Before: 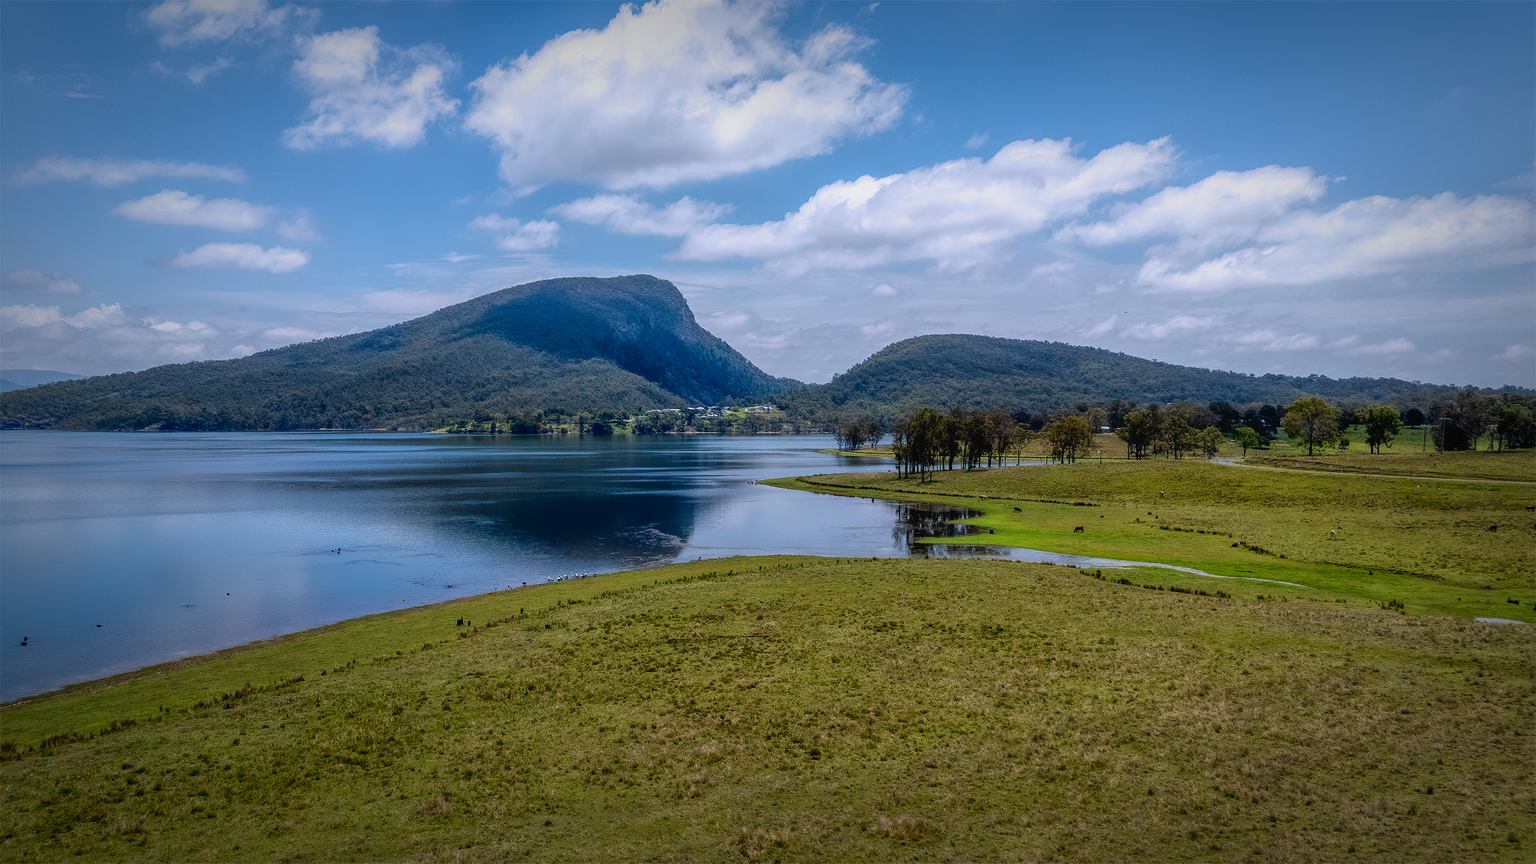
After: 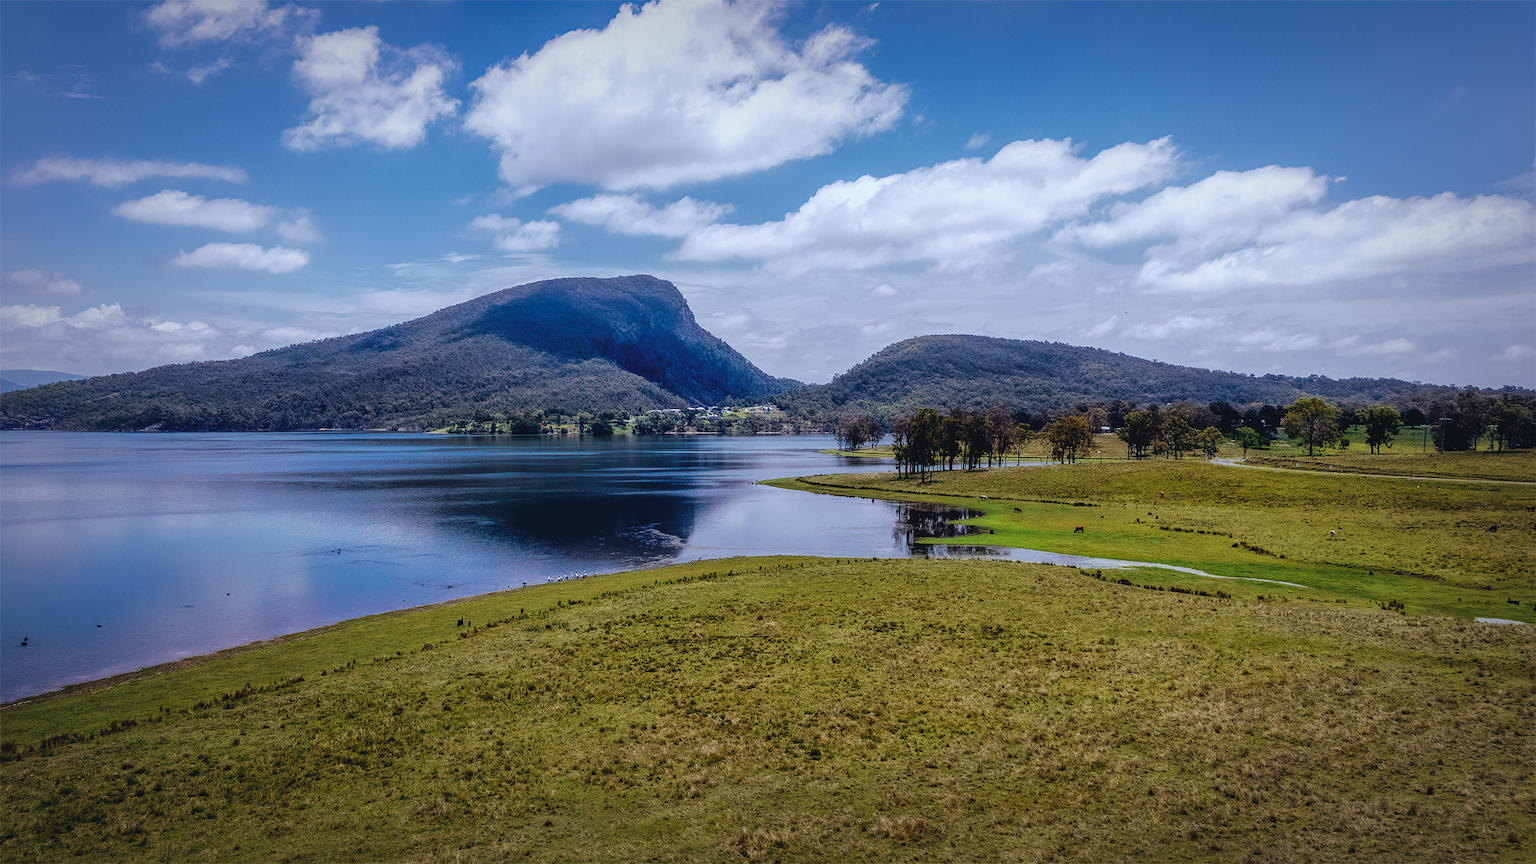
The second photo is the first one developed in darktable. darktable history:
tone curve: curves: ch0 [(0, 0) (0.003, 0.034) (0.011, 0.038) (0.025, 0.046) (0.044, 0.054) (0.069, 0.06) (0.1, 0.079) (0.136, 0.114) (0.177, 0.151) (0.224, 0.213) (0.277, 0.293) (0.335, 0.385) (0.399, 0.482) (0.468, 0.578) (0.543, 0.655) (0.623, 0.724) (0.709, 0.786) (0.801, 0.854) (0.898, 0.922) (1, 1)], preserve colors none
color look up table: target L [95.95, 89.26, 89.39, 82.88, 81.69, 75.37, 75.76, 69.85, 65.47, 61.41, 61.46, 47.37, 44.79, 45.73, 26.12, 200.46, 81.7, 80.4, 67.67, 65.89, 52.44, 46.42, 49.25, 42.3, 37.33, 32.79, 29.81, 27.45, 0.786, 88.3, 81.7, 59.23, 64.61, 58.58, 50.75, 57.81, 41.01, 44.34, 40.78, 35.34, 32.15, 23.02, 13.19, 88.38, 70.18, 50.59, 47.96, 40.19, 30.84], target a [-10.9, -27.11, -32.42, -59.97, -45.78, -8.24, -12.19, -68.91, -67.45, -45.05, -5.355, -20.53, -35.79, -18.99, -20.68, 0, -5.561, 9.093, 31.59, 39.3, 0.326, 61.01, 21.28, 29.89, 38.39, 43.2, 5.783, 4.109, -0.581, 14.72, -0.723, 42.22, 72.26, 68.12, 13.31, 30.24, 36.04, 69.09, 45.28, 41.9, 48.14, 15.79, 27.18, -35.18, -21.2, -18.91, -3.882, -15.94, -3.335], target b [8.416, 24.84, 65.24, 6.673, -7.635, 62.63, 37.91, 37.49, 49.29, 17.79, 6.387, 36.46, 26.03, 11.49, 14.77, 0, 83.57, 3.105, 55.36, 28.43, 24.73, 22.76, 2.852, 34.35, 6.307, 25.2, 7.493, 25.16, -8.353, -15.19, -14.83, -8.185, -52.23, -30.86, -70.48, -24.86, -54.81, -42.33, -80.37, -11.84, -55.68, -39.27, -23.66, -16.68, -35.88, -35.76, -36.6, -11.02, -19.06], num patches 49
